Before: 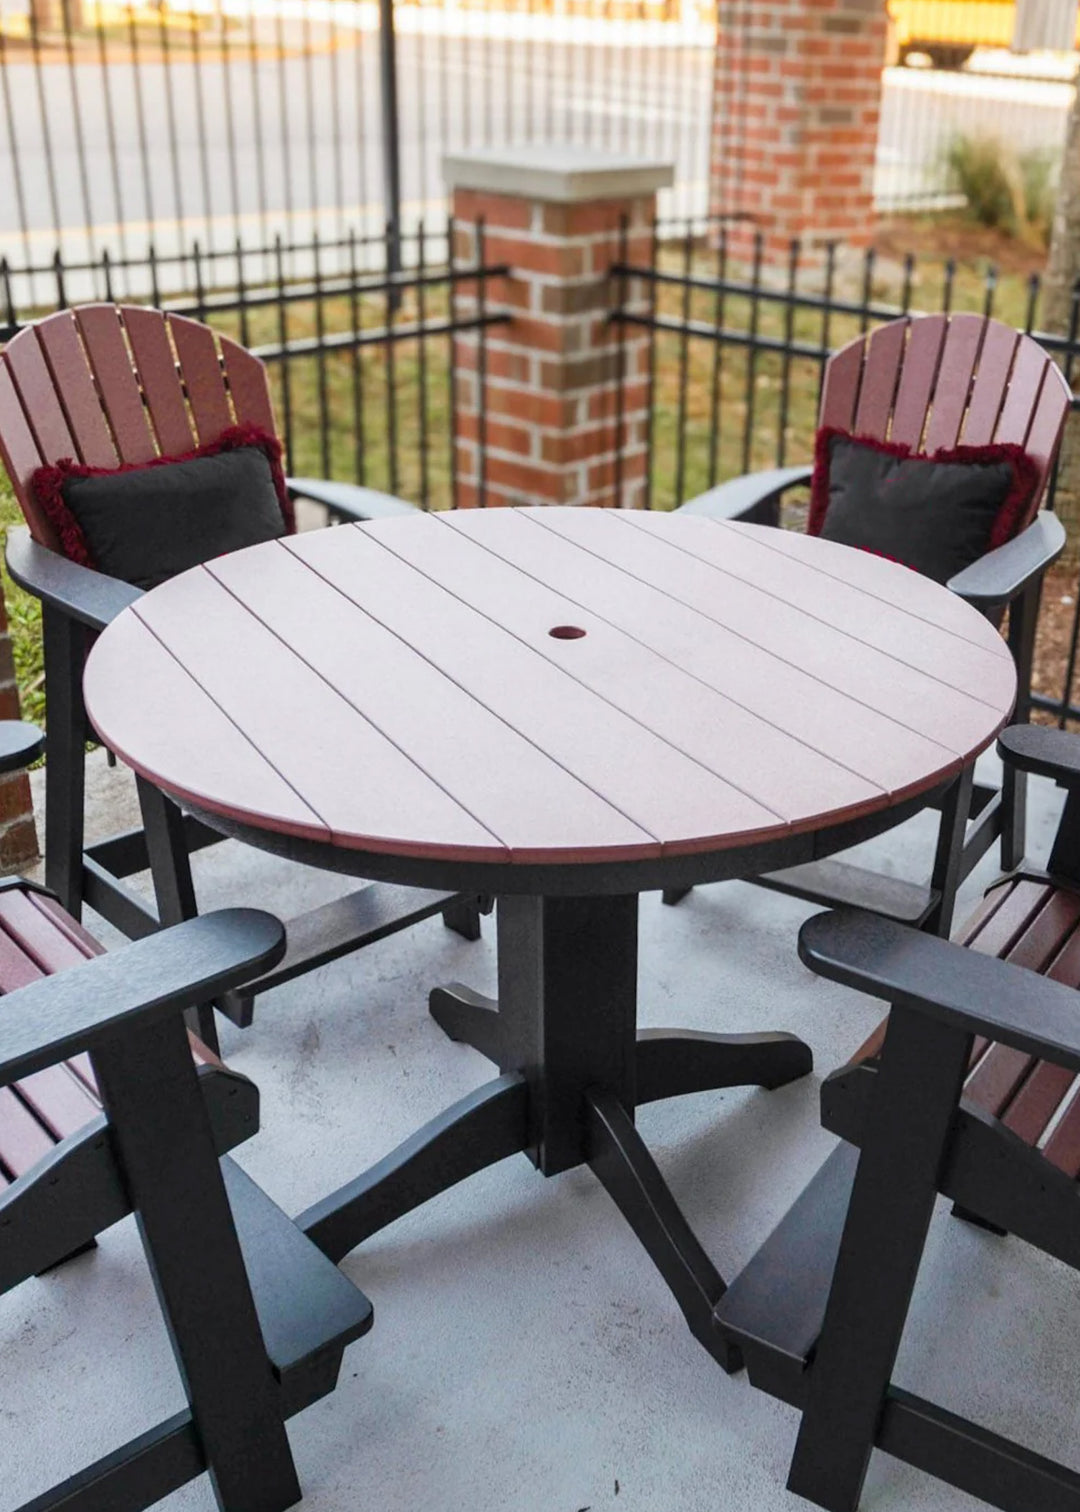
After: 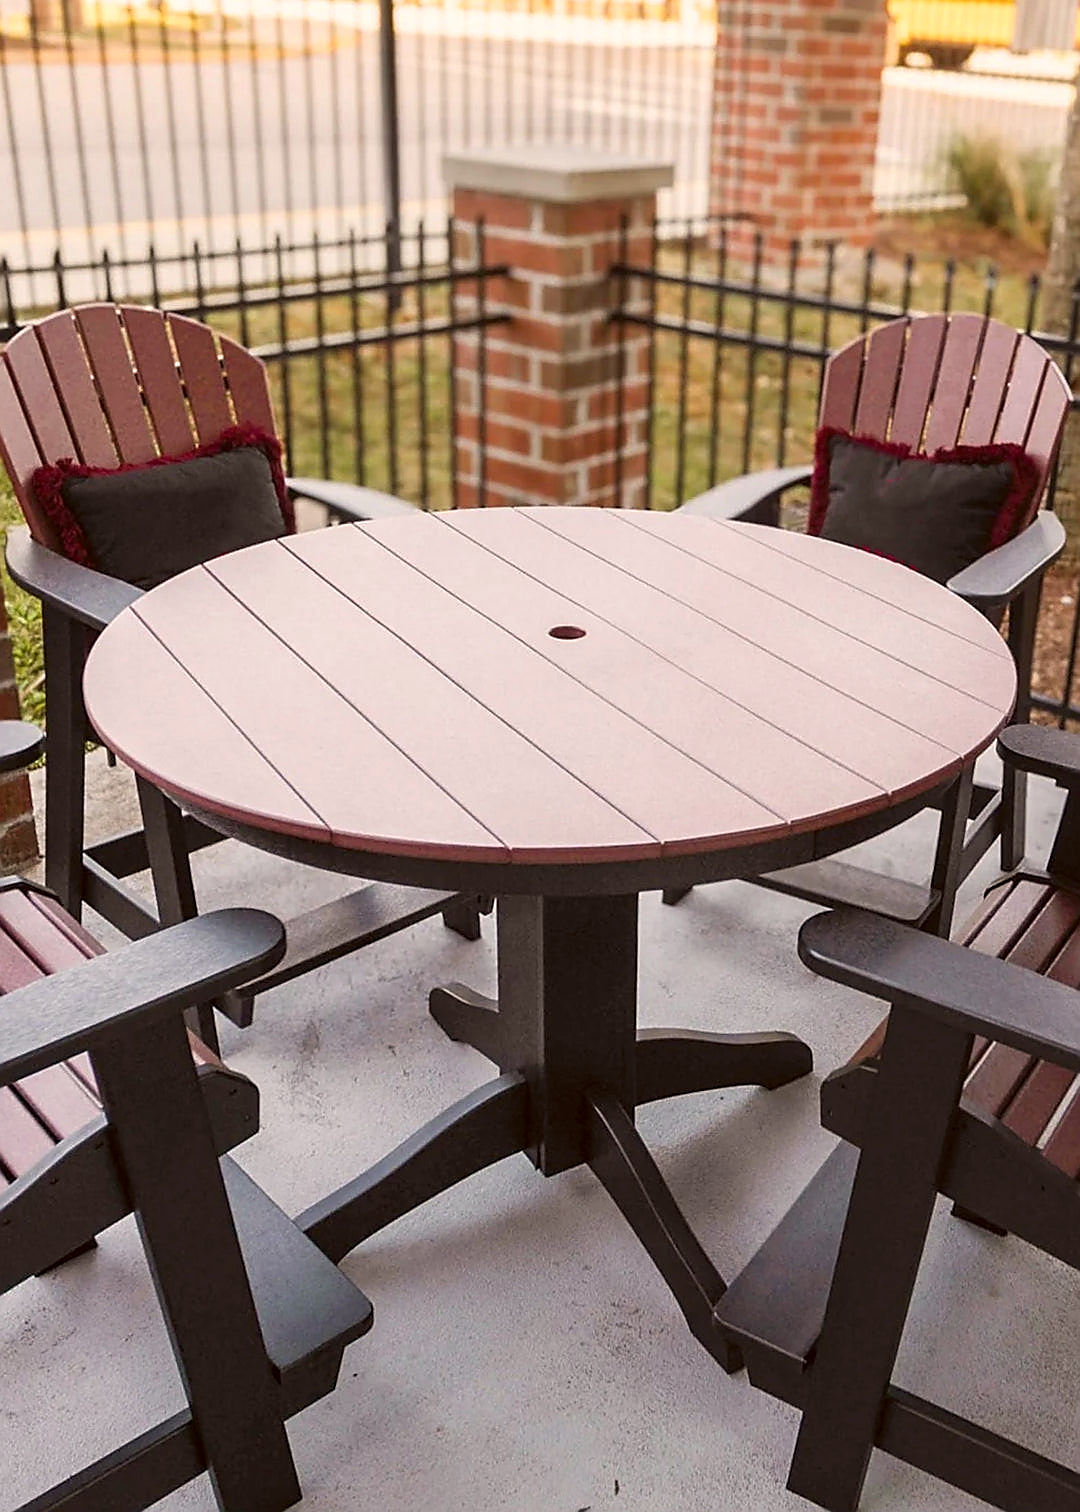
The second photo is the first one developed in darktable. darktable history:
color correction: highlights a* 6.27, highlights b* 8.19, shadows a* 5.94, shadows b* 7.23, saturation 0.9
sharpen: radius 1.4, amount 1.25, threshold 0.7
